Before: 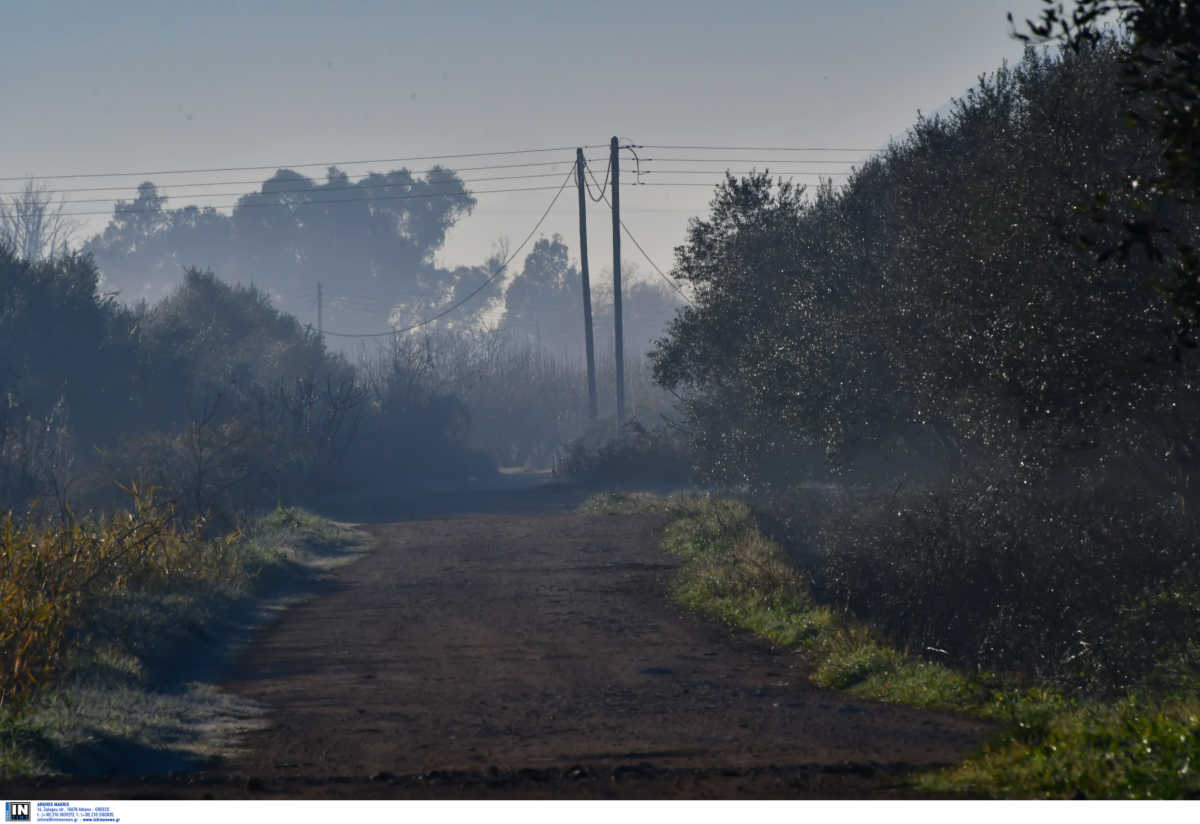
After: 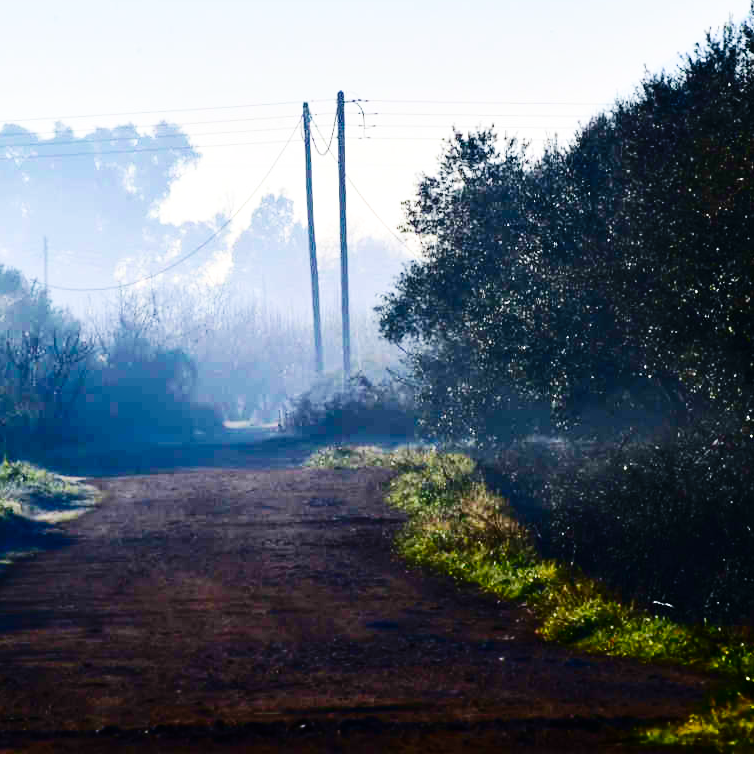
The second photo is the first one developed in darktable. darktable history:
contrast brightness saturation: contrast 0.299
crop and rotate: left 22.857%, top 5.621%, right 14.276%, bottom 2.299%
velvia: strength 17.59%
color balance rgb: linear chroma grading › global chroma 5.54%, perceptual saturation grading › global saturation 20%, perceptual saturation grading › highlights -50.492%, perceptual saturation grading › shadows 30.299%, perceptual brilliance grading › global brilliance 9.472%, perceptual brilliance grading › shadows 14.978%, global vibrance 20%
base curve: curves: ch0 [(0, 0) (0.036, 0.025) (0.121, 0.166) (0.206, 0.329) (0.605, 0.79) (1, 1)], preserve colors none
tone equalizer: -8 EV -0.739 EV, -7 EV -0.727 EV, -6 EV -0.591 EV, -5 EV -0.363 EV, -3 EV 0.383 EV, -2 EV 0.6 EV, -1 EV 0.678 EV, +0 EV 0.764 EV
